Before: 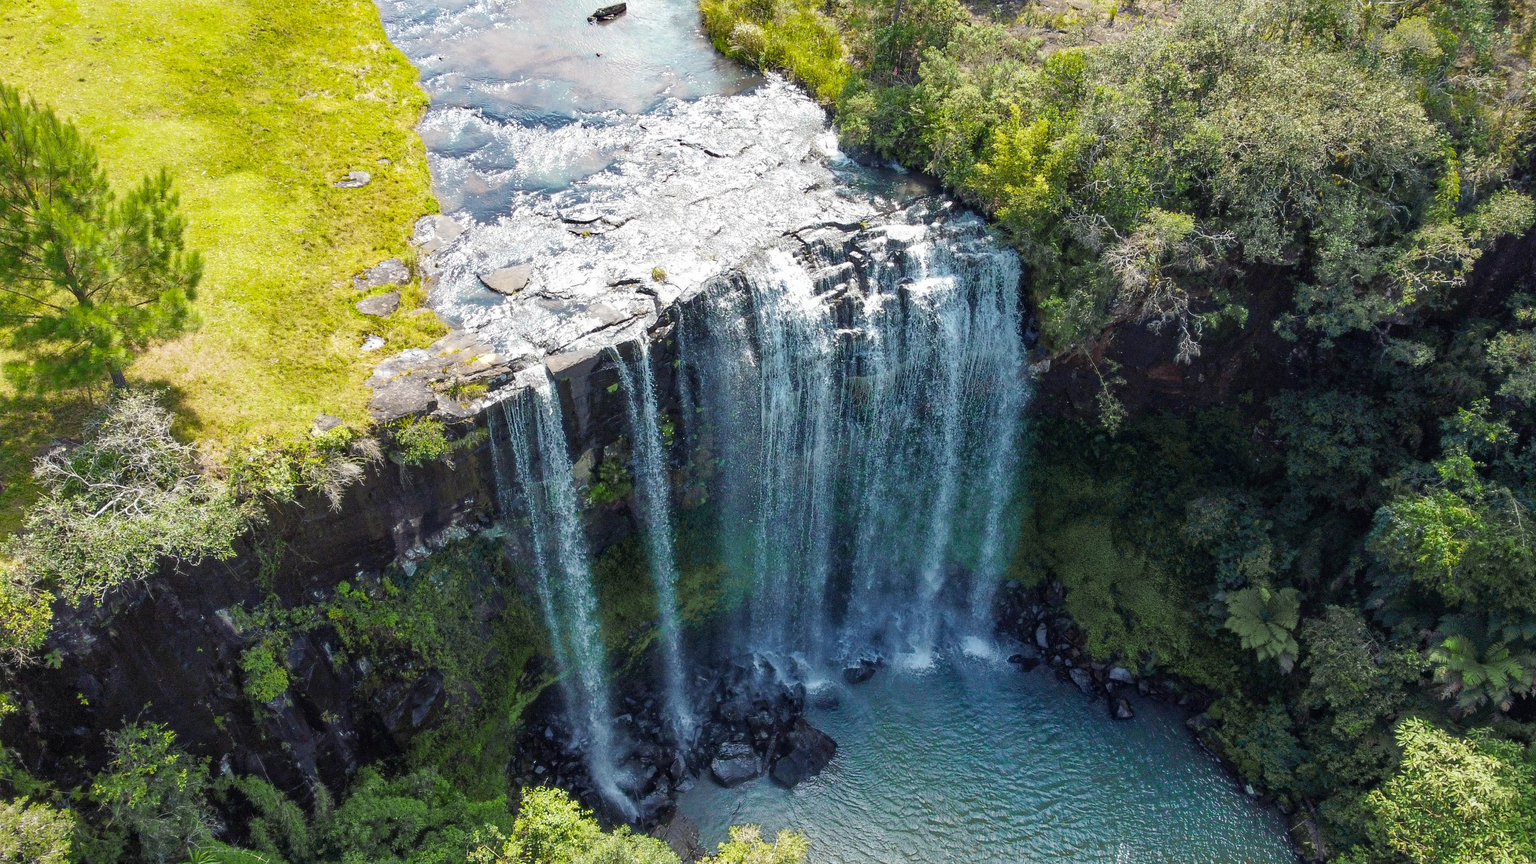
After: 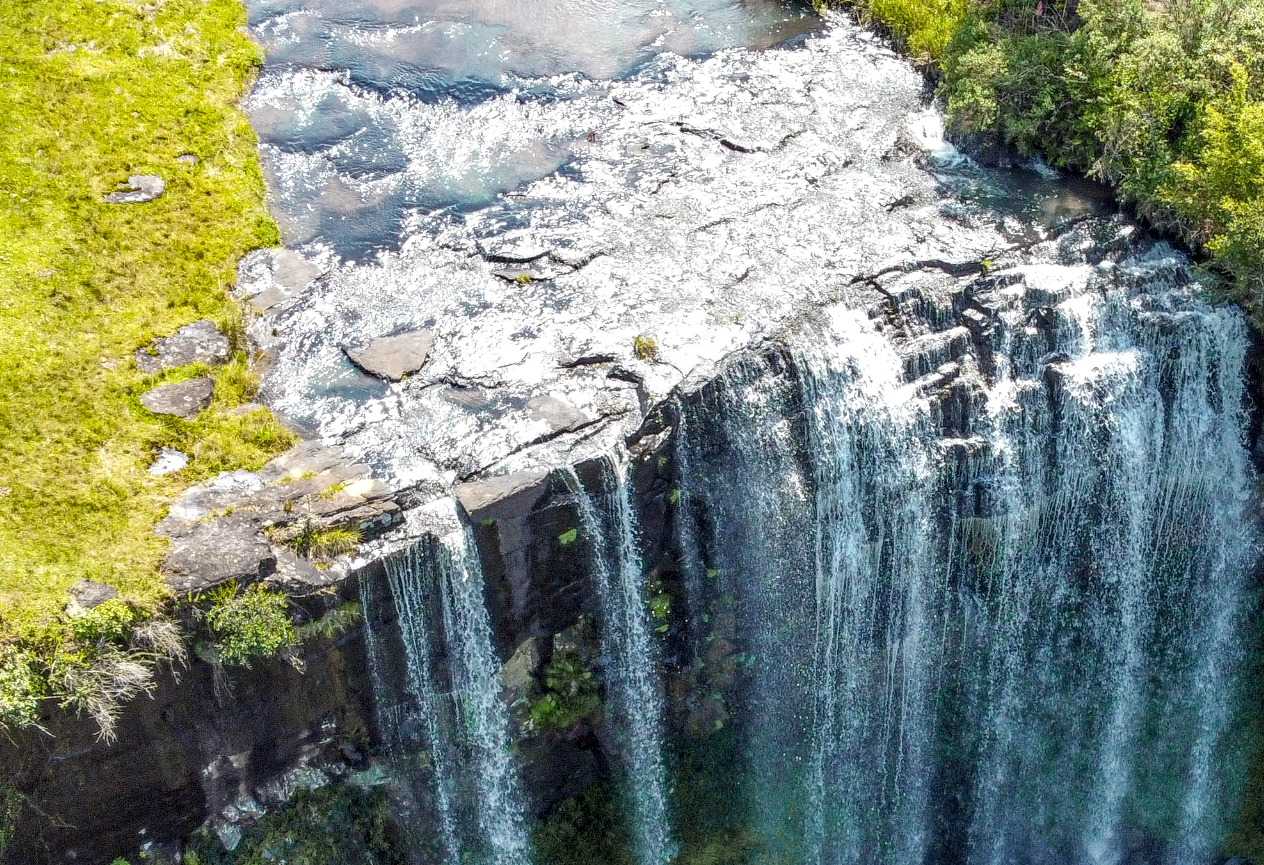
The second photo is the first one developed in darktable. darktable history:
crop: left 17.731%, top 7.68%, right 32.882%, bottom 32.232%
tone equalizer: on, module defaults
local contrast: highlights 61%, detail 143%, midtone range 0.429
